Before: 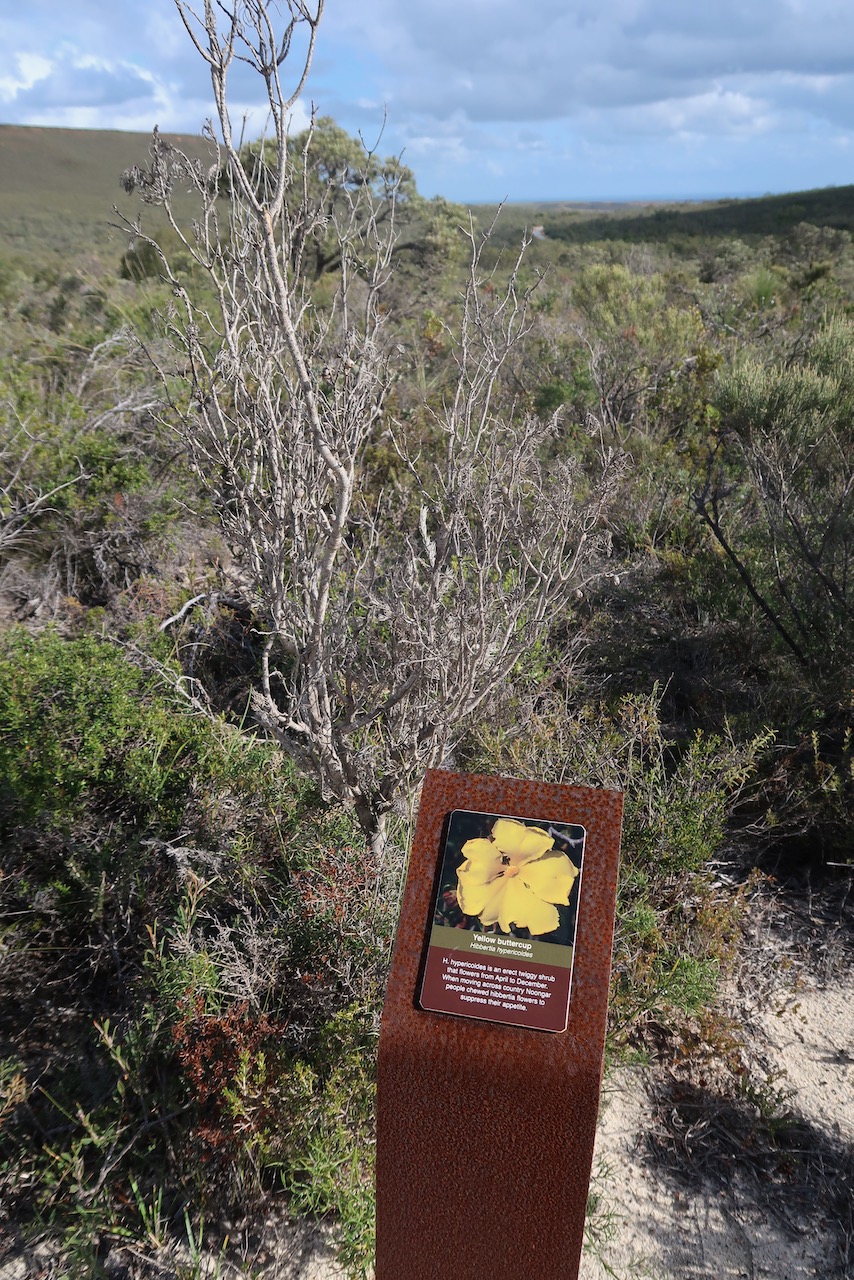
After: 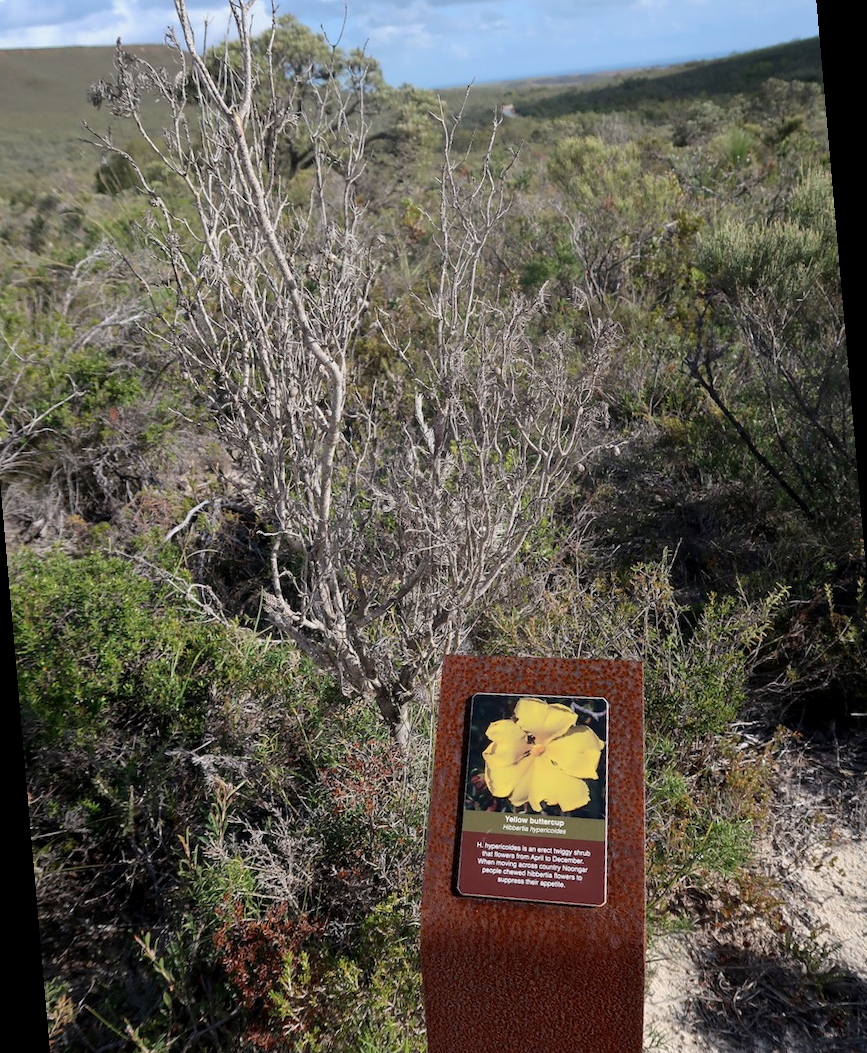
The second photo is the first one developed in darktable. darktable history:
rotate and perspective: rotation -5°, crop left 0.05, crop right 0.952, crop top 0.11, crop bottom 0.89
rgb levels: preserve colors max RGB
